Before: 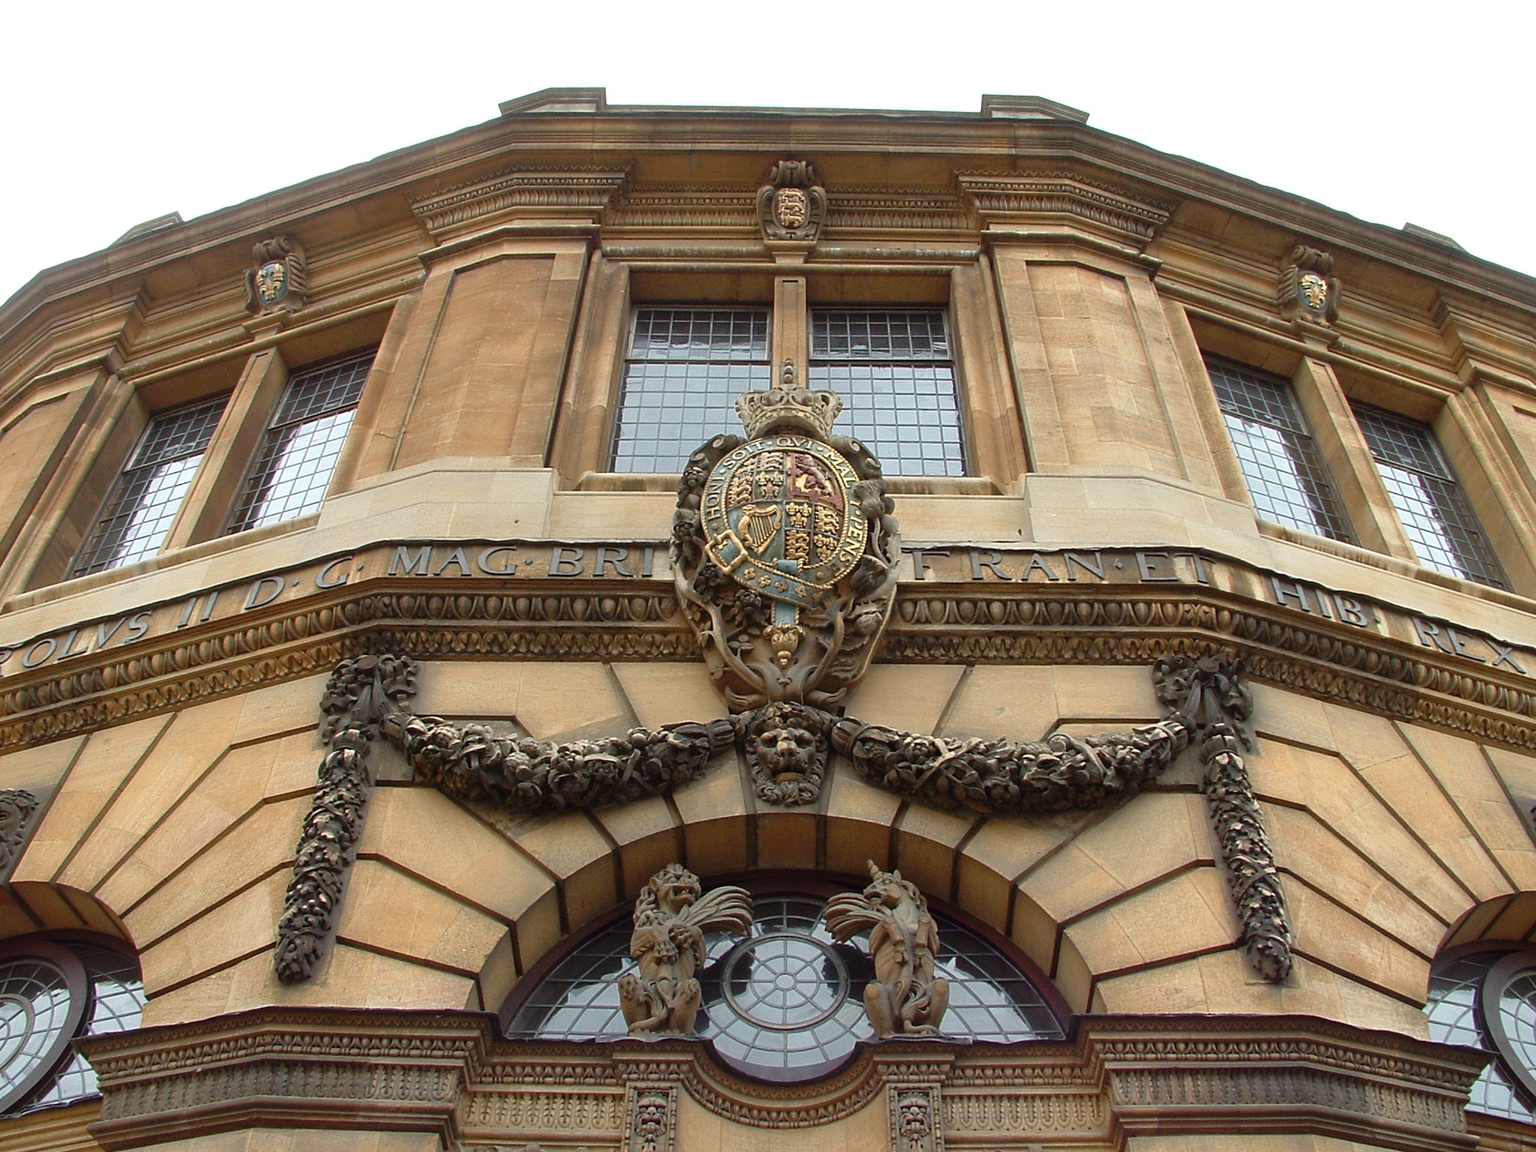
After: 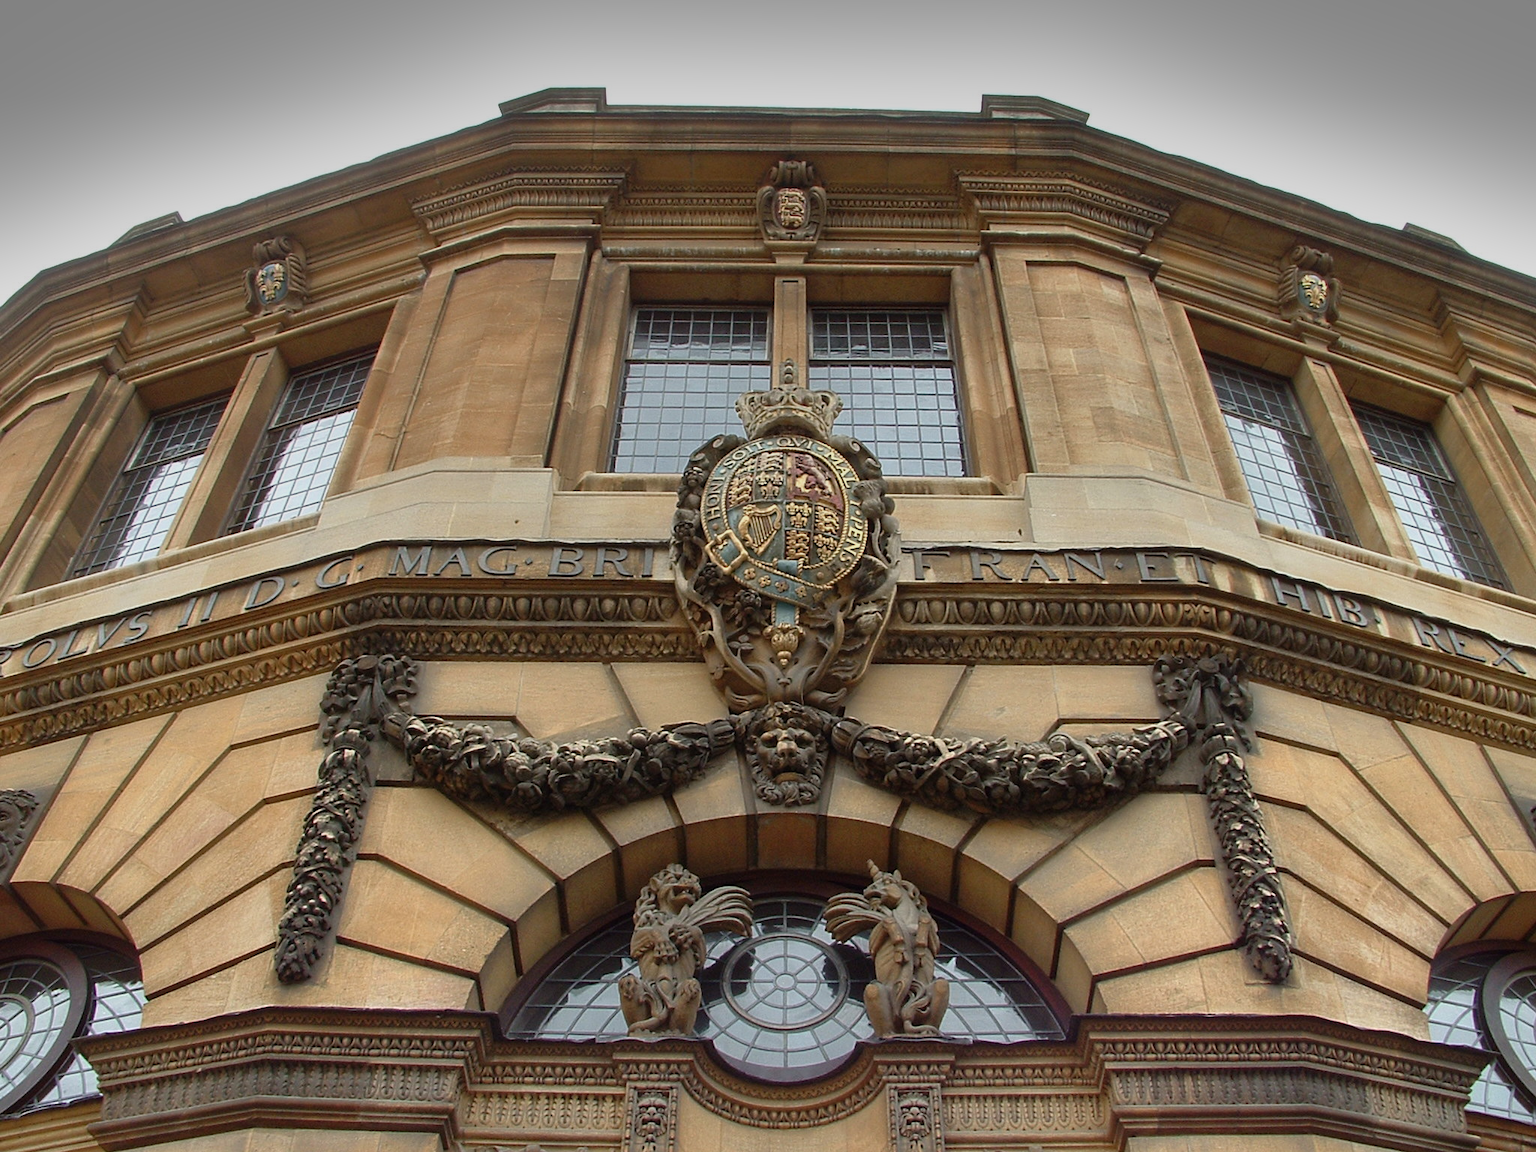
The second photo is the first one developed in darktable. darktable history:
graduated density: on, module defaults
shadows and highlights: shadows 19.13, highlights -83.41, soften with gaussian
